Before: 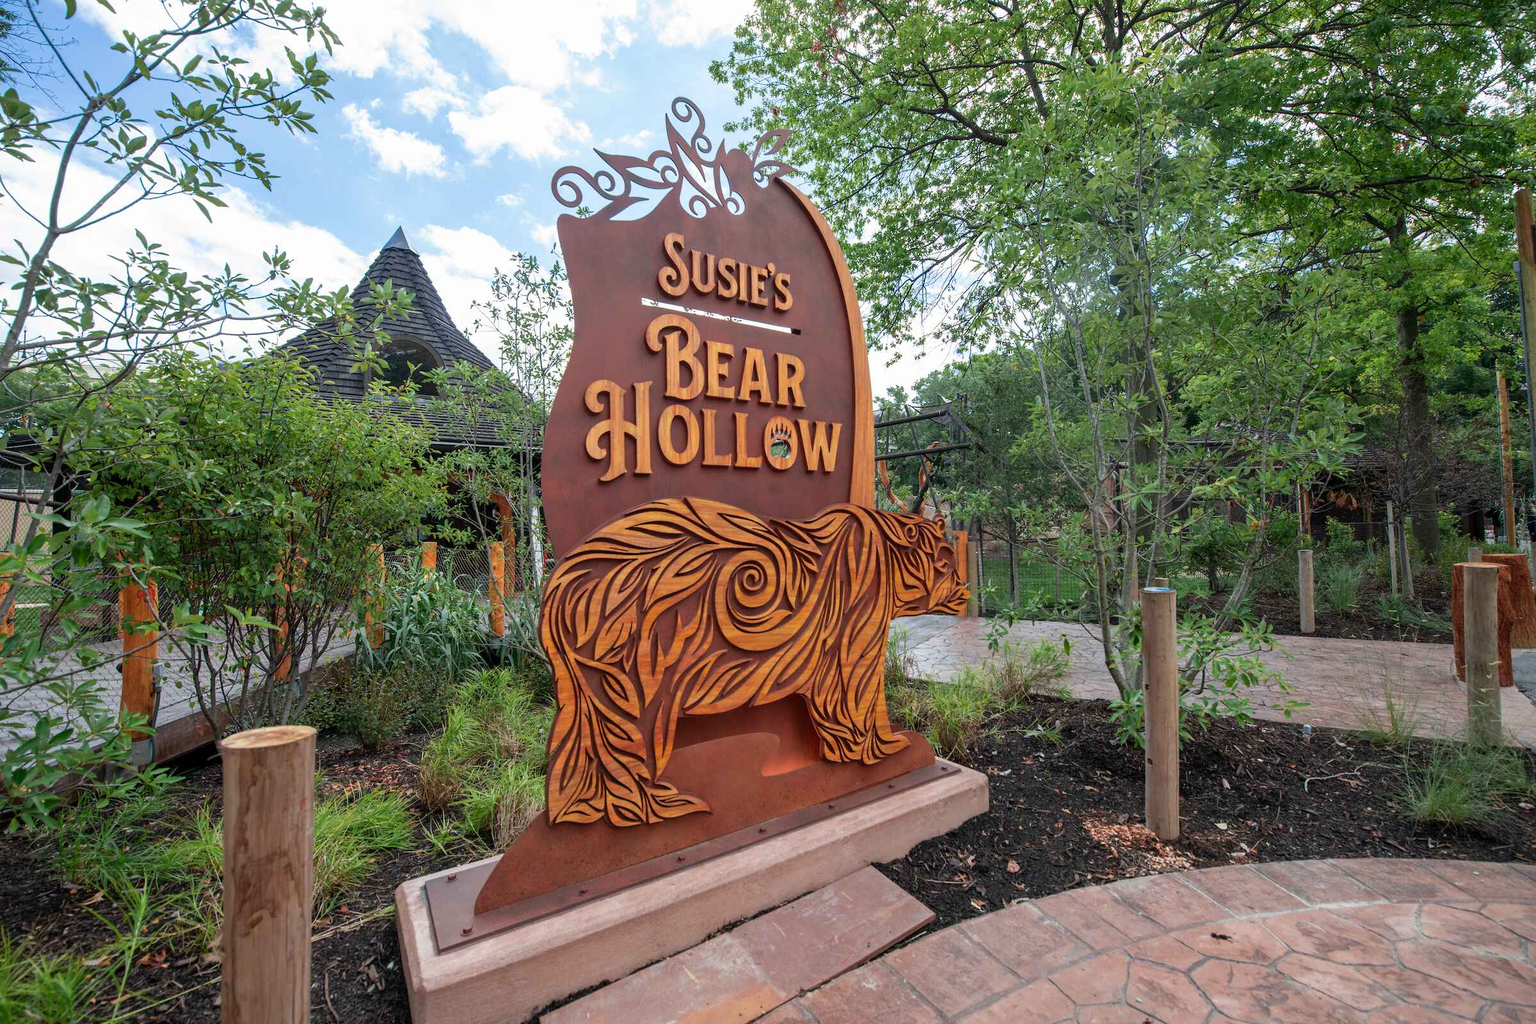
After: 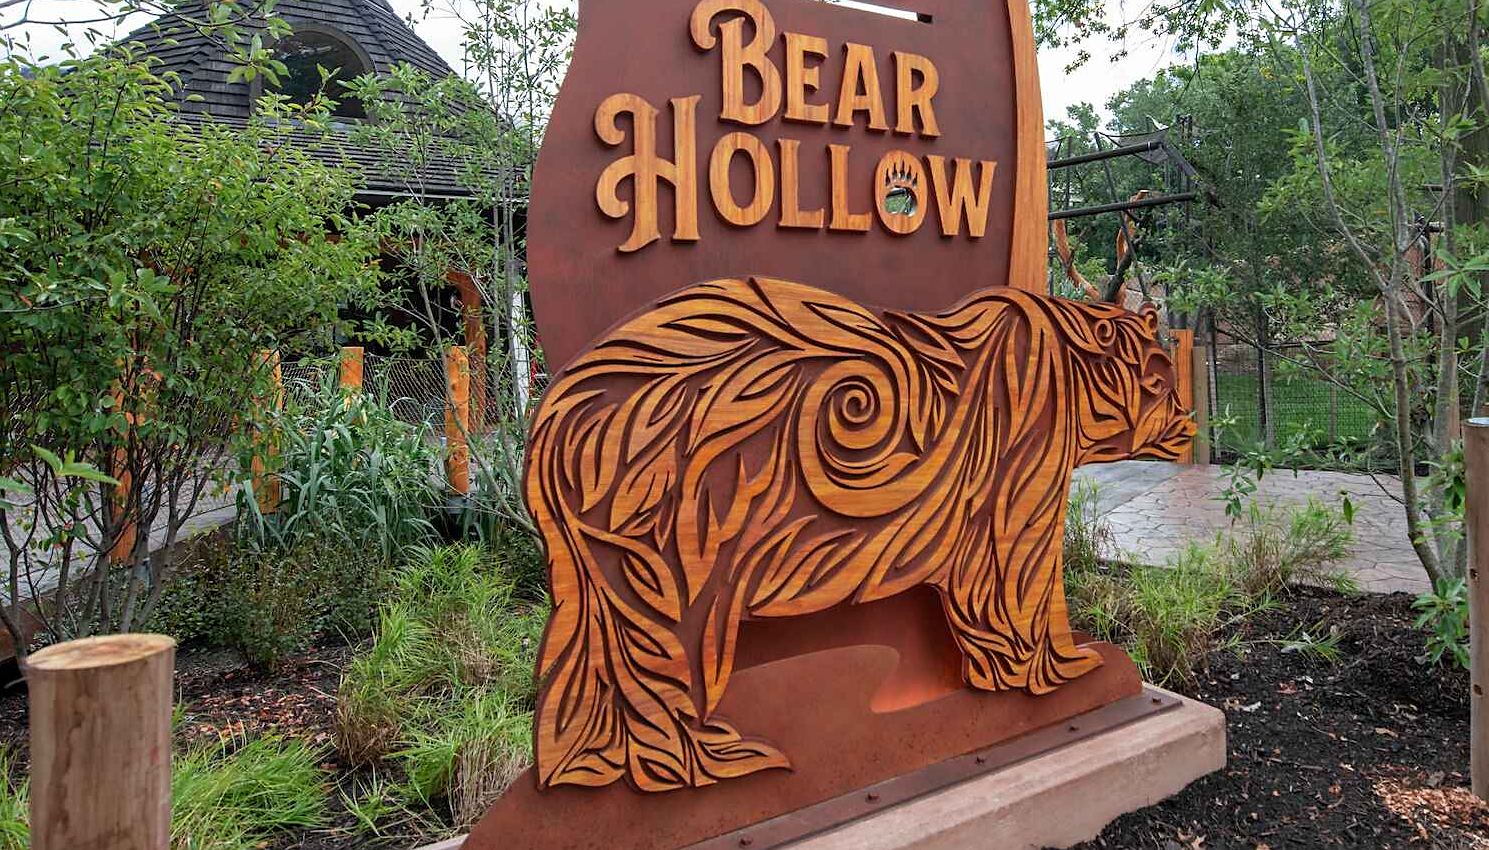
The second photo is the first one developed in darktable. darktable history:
crop: left 13.312%, top 31.28%, right 24.627%, bottom 15.582%
sharpen: radius 1.864, amount 0.398, threshold 1.271
